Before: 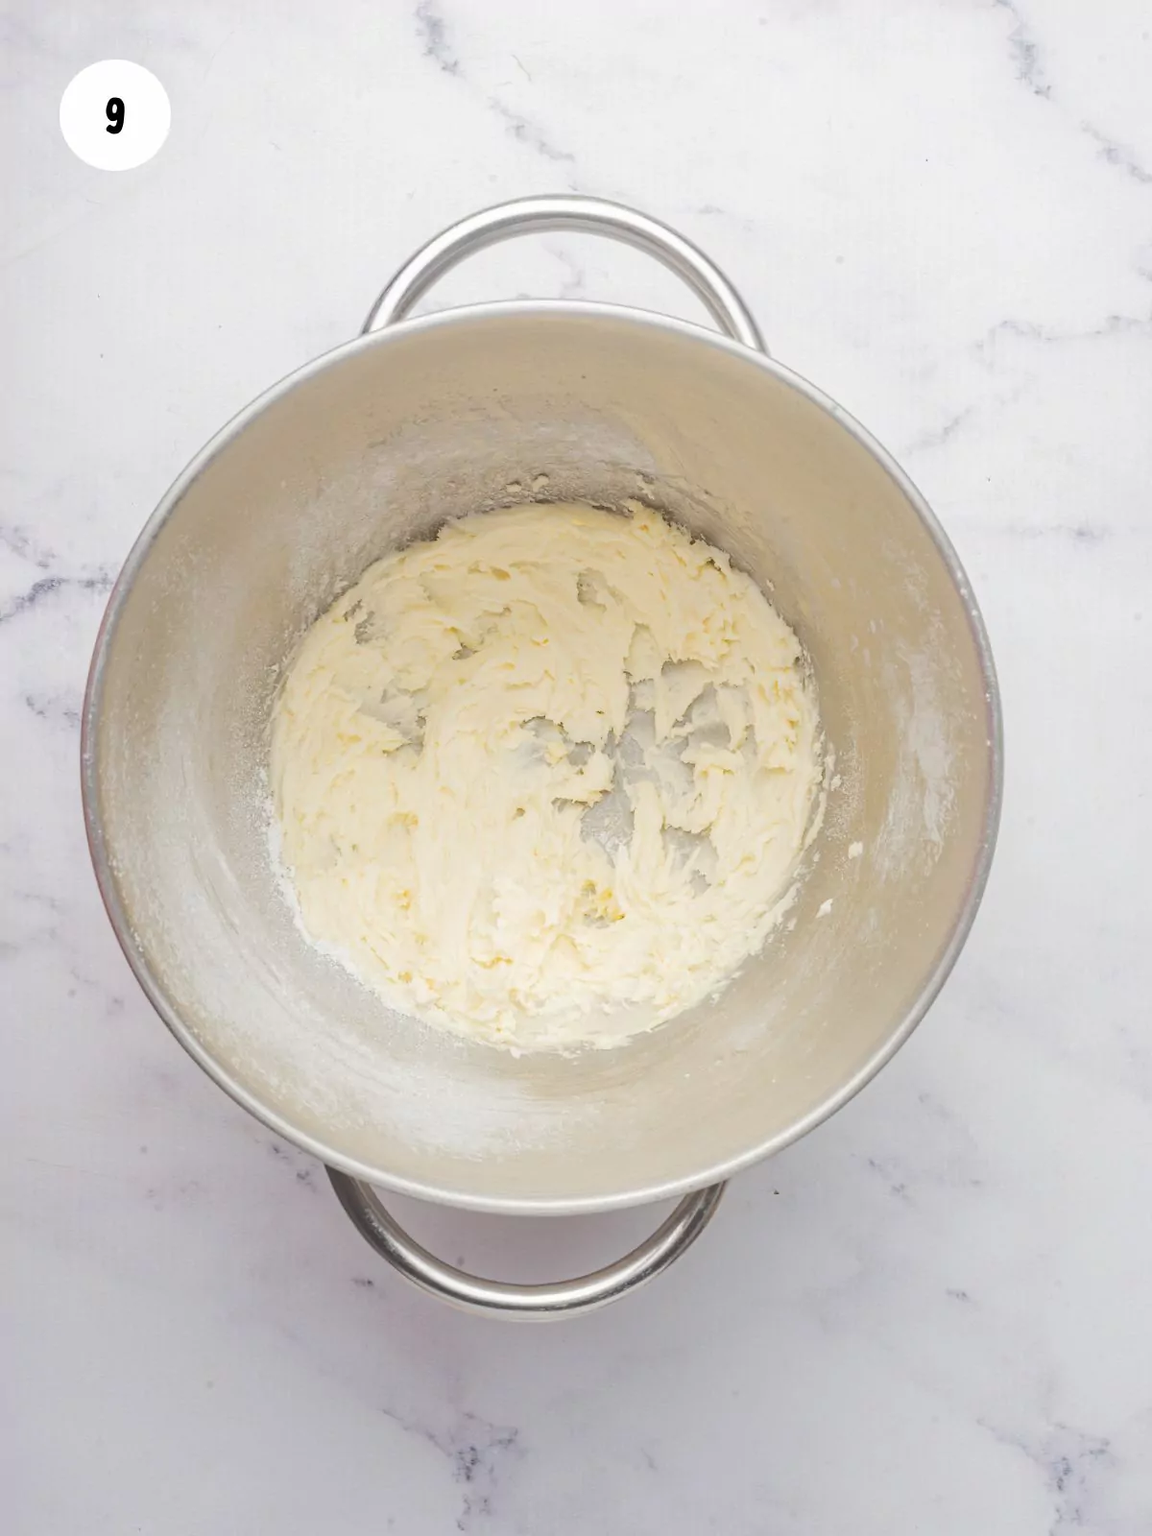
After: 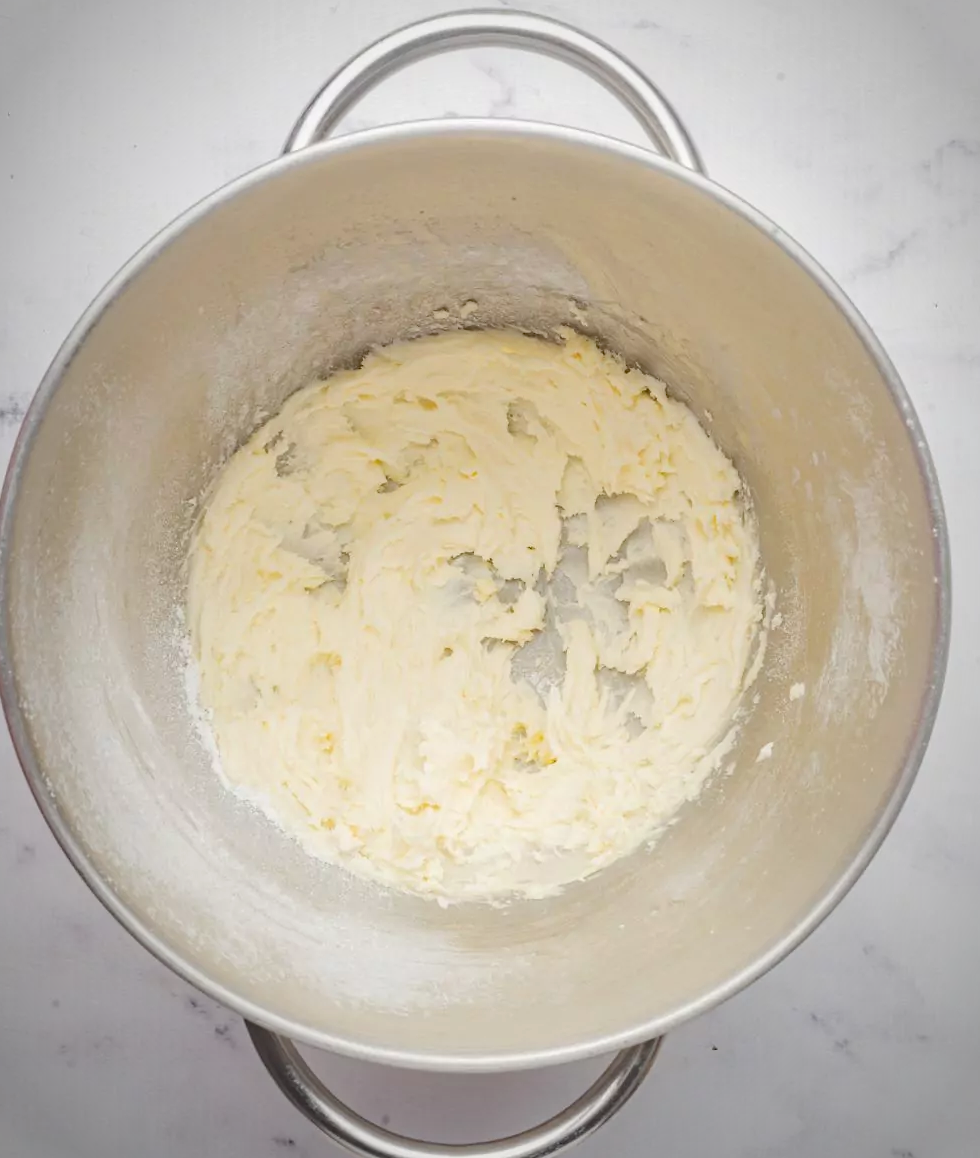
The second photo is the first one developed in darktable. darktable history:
haze removal: compatibility mode true, adaptive false
vignetting: automatic ratio true
crop: left 7.868%, top 12.144%, right 10.342%, bottom 15.412%
